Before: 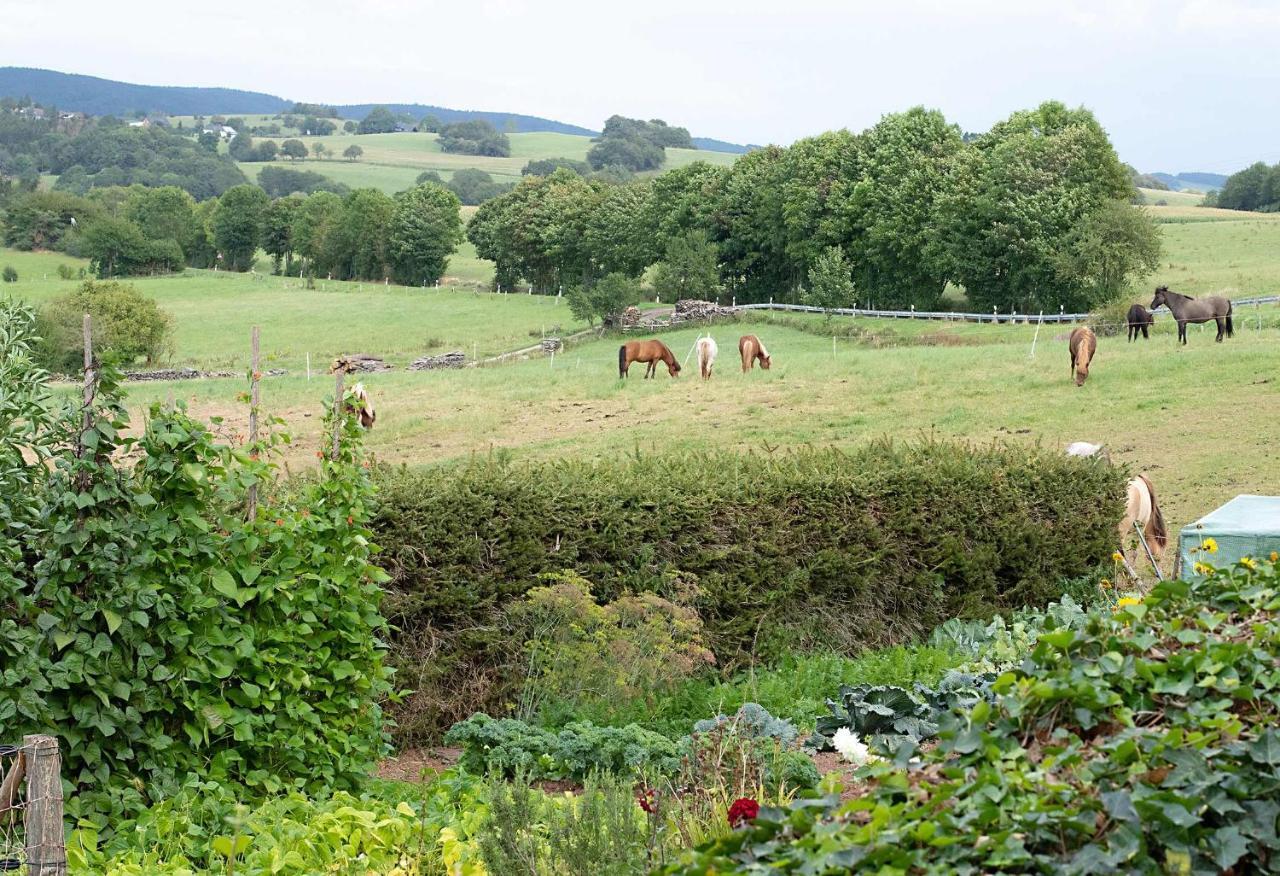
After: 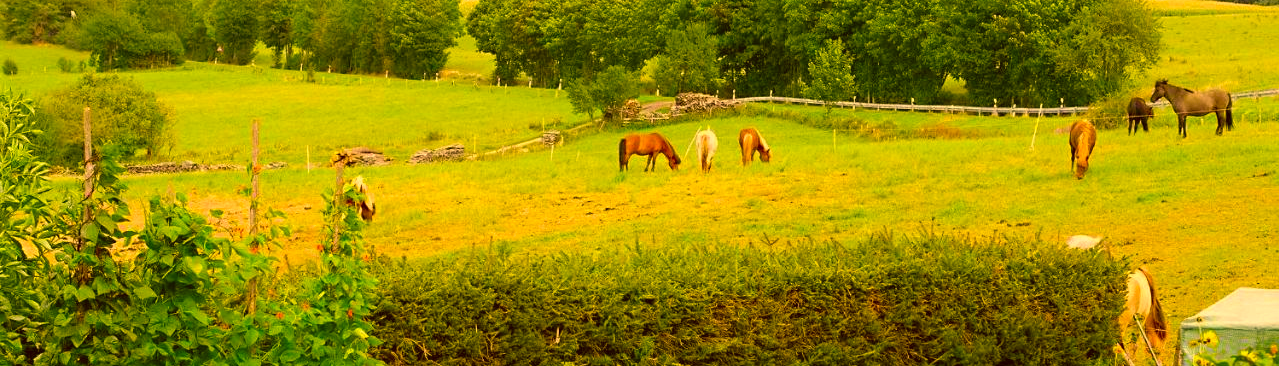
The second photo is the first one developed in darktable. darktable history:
color correction: highlights a* 10.44, highlights b* 30.04, shadows a* 2.73, shadows b* 17.51, saturation 1.72
crop and rotate: top 23.84%, bottom 34.294%
